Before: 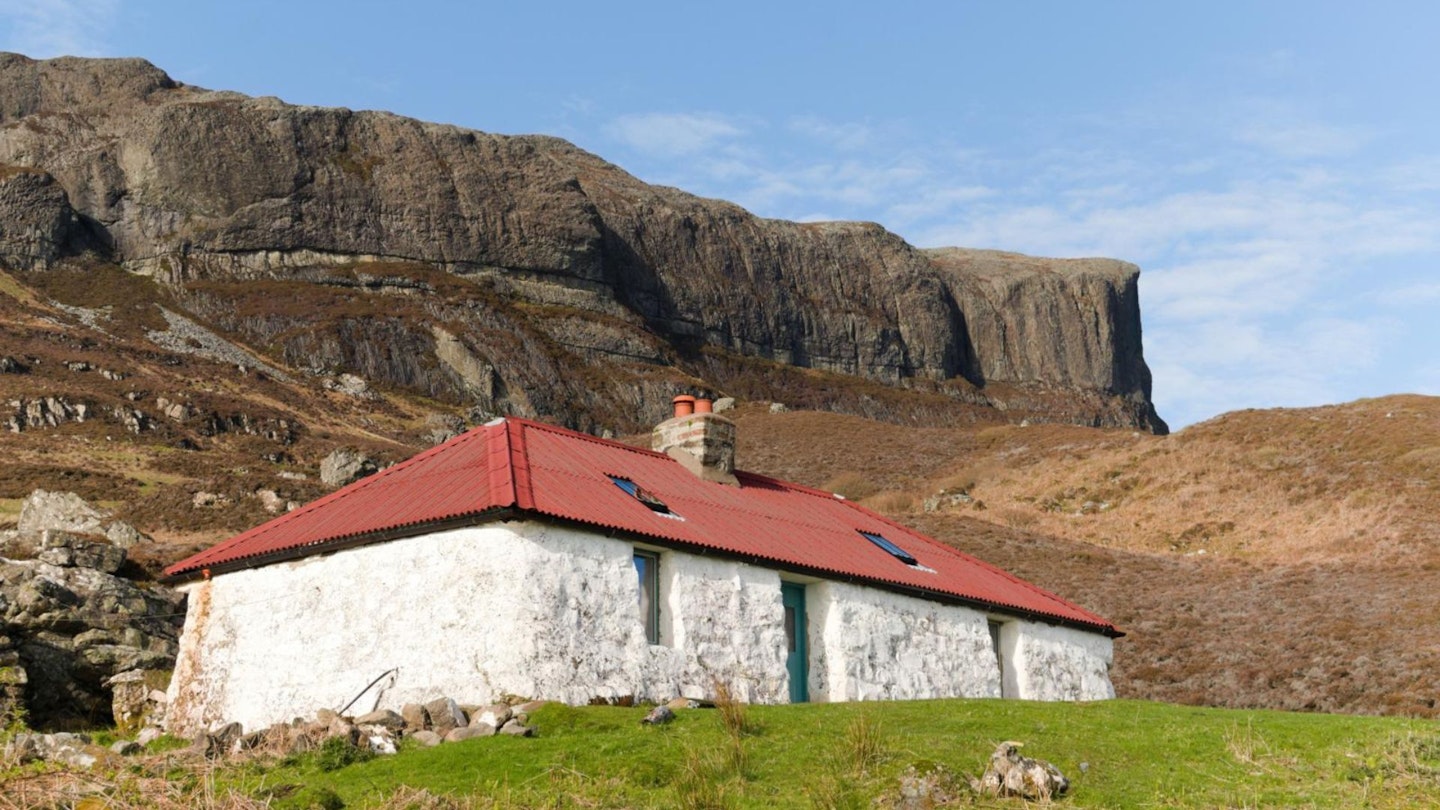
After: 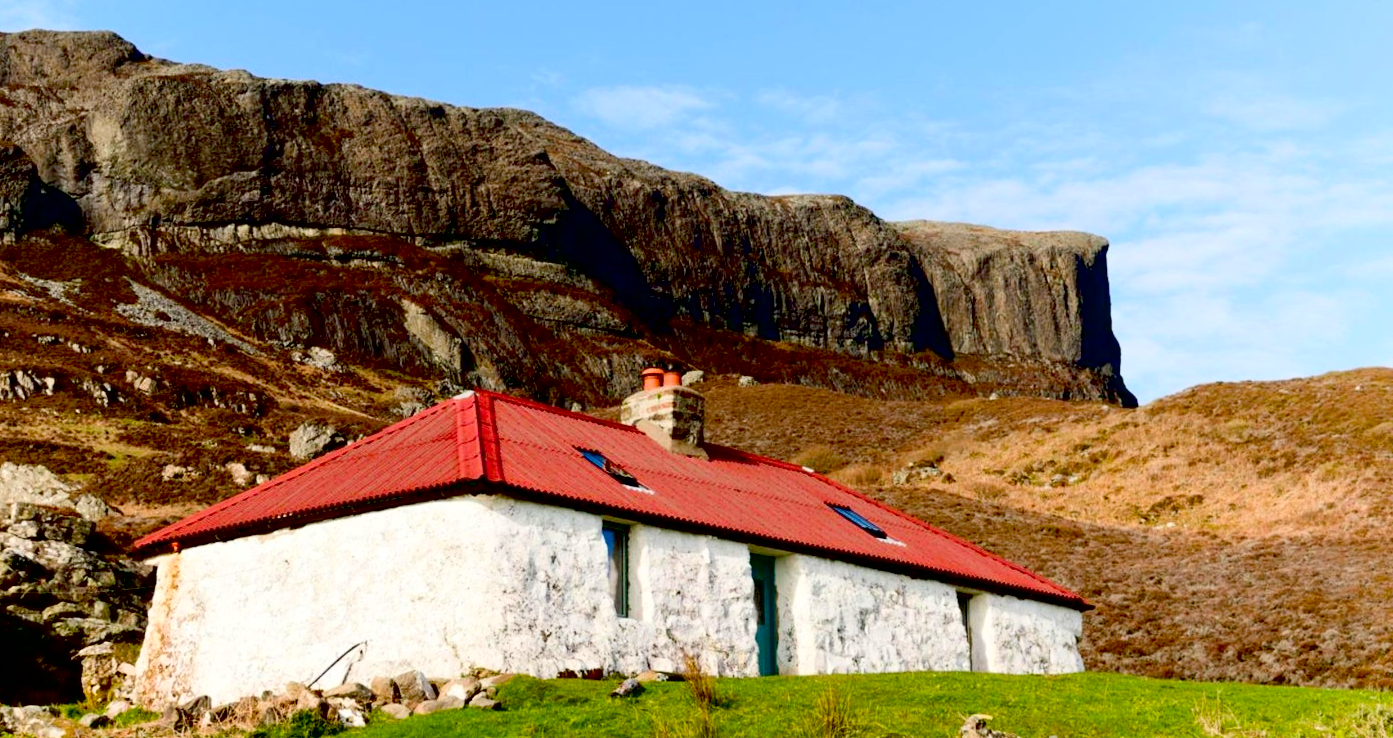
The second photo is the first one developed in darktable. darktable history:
crop: left 2.213%, top 3.351%, right 1.038%, bottom 4.912%
exposure: black level correction 0.047, exposure 0.012 EV, compensate highlight preservation false
contrast brightness saturation: contrast 0.228, brightness 0.099, saturation 0.294
